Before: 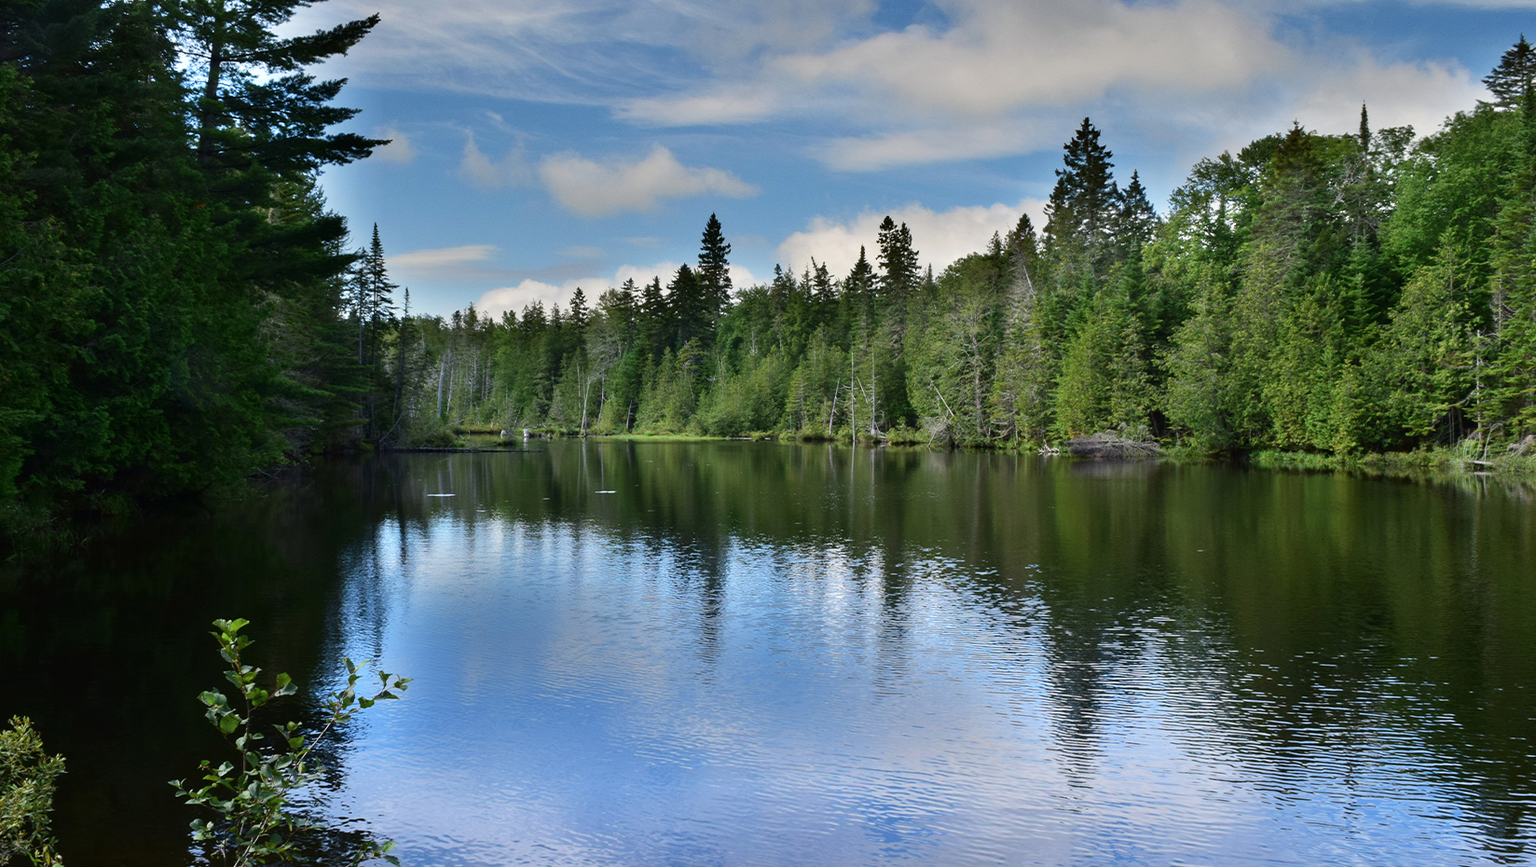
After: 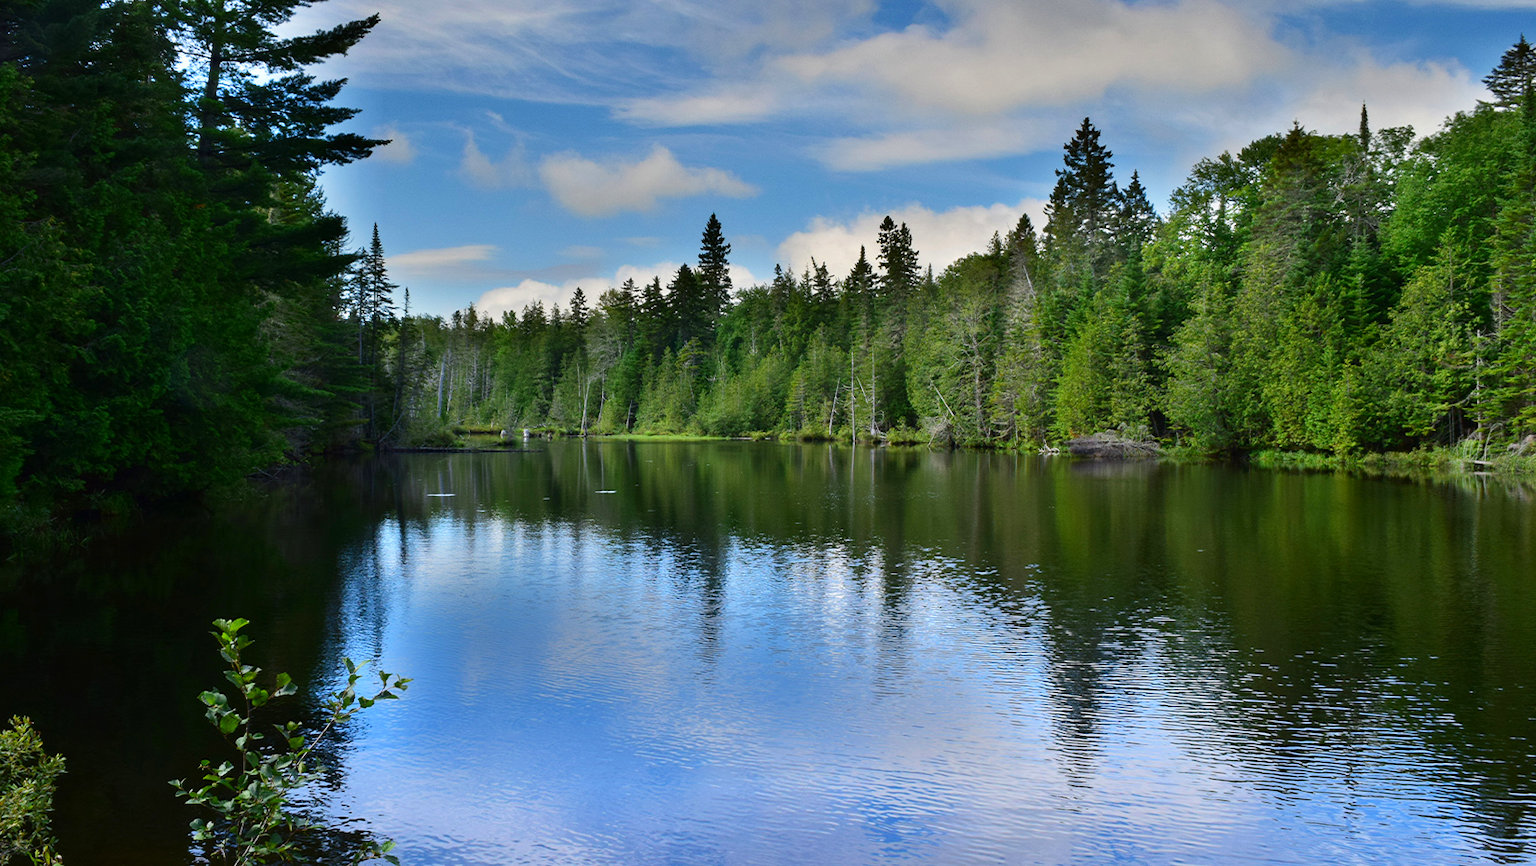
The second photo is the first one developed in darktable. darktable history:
contrast brightness saturation: contrast 0.04, saturation 0.16
tone curve: color space Lab, linked channels, preserve colors none
